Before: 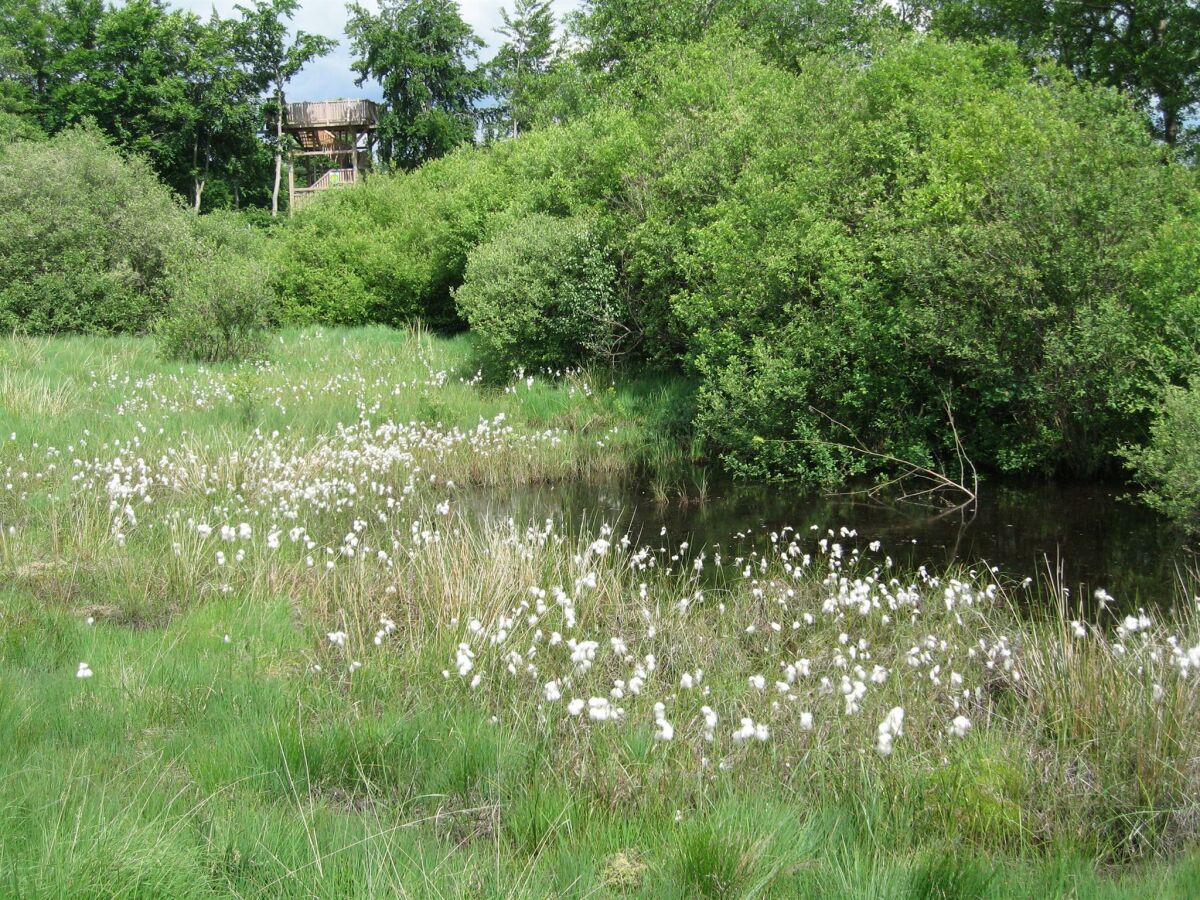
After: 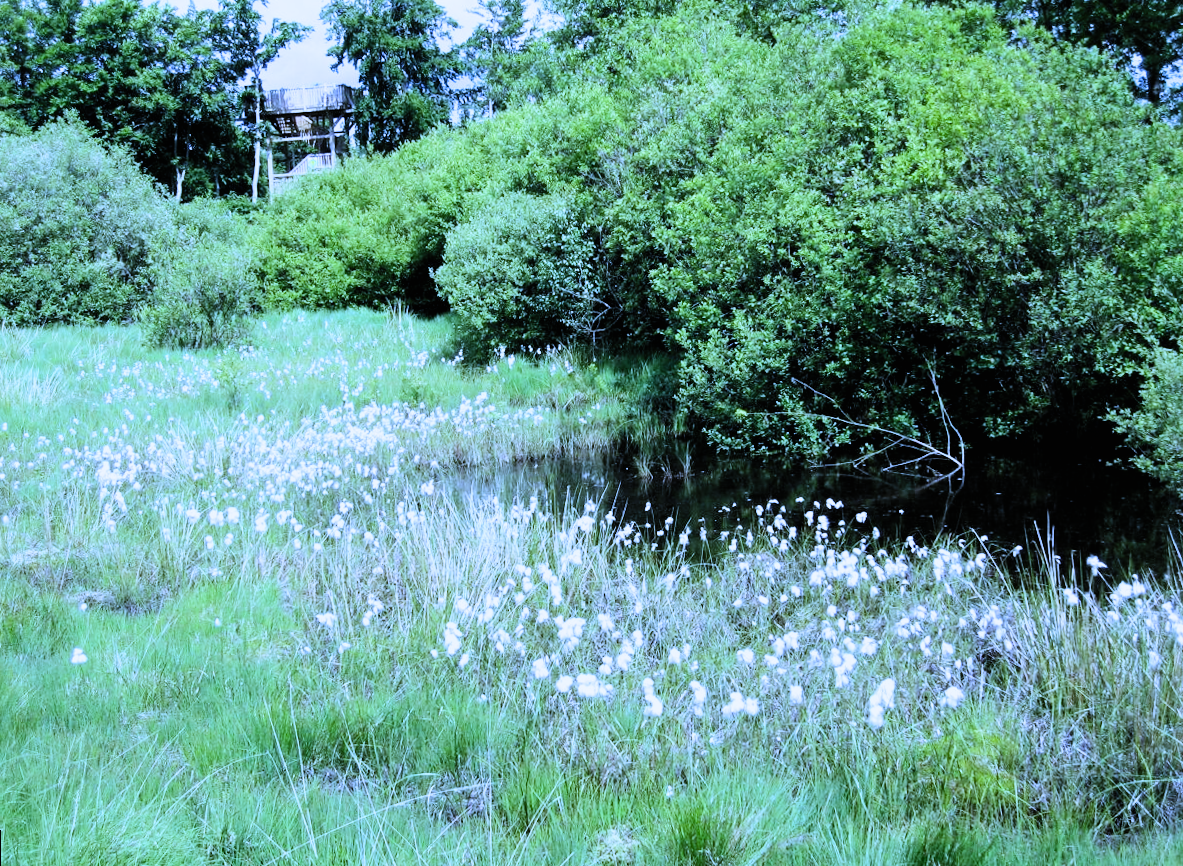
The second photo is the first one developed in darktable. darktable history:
contrast brightness saturation: contrast 0.2, brightness 0.16, saturation 0.22
rotate and perspective: rotation -1.32°, lens shift (horizontal) -0.031, crop left 0.015, crop right 0.985, crop top 0.047, crop bottom 0.982
filmic rgb: black relative exposure -5 EV, white relative exposure 3.5 EV, hardness 3.19, contrast 1.4, highlights saturation mix -50%
white balance: red 0.766, blue 1.537
